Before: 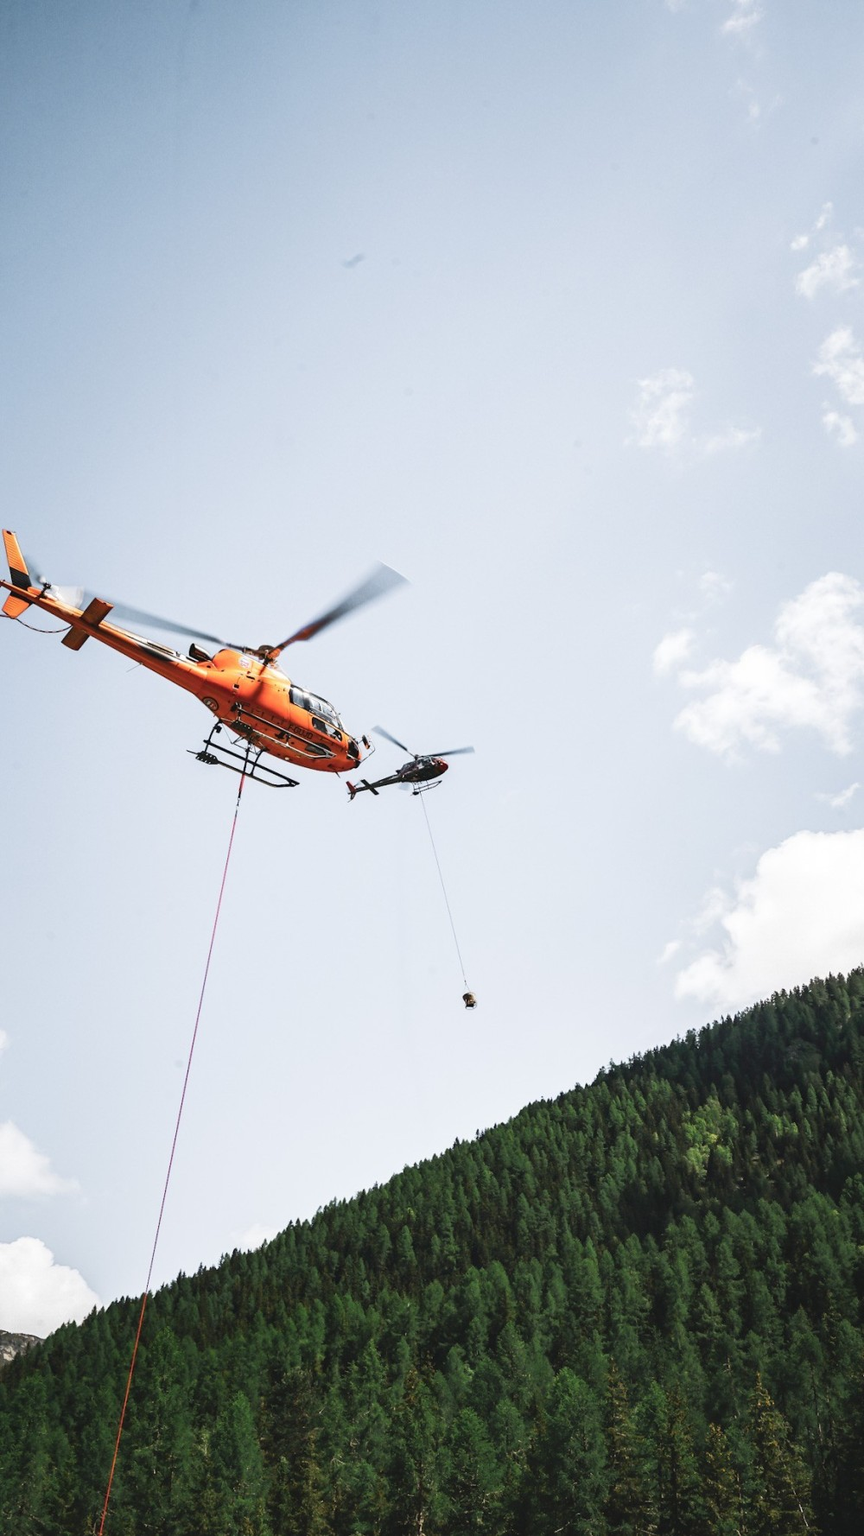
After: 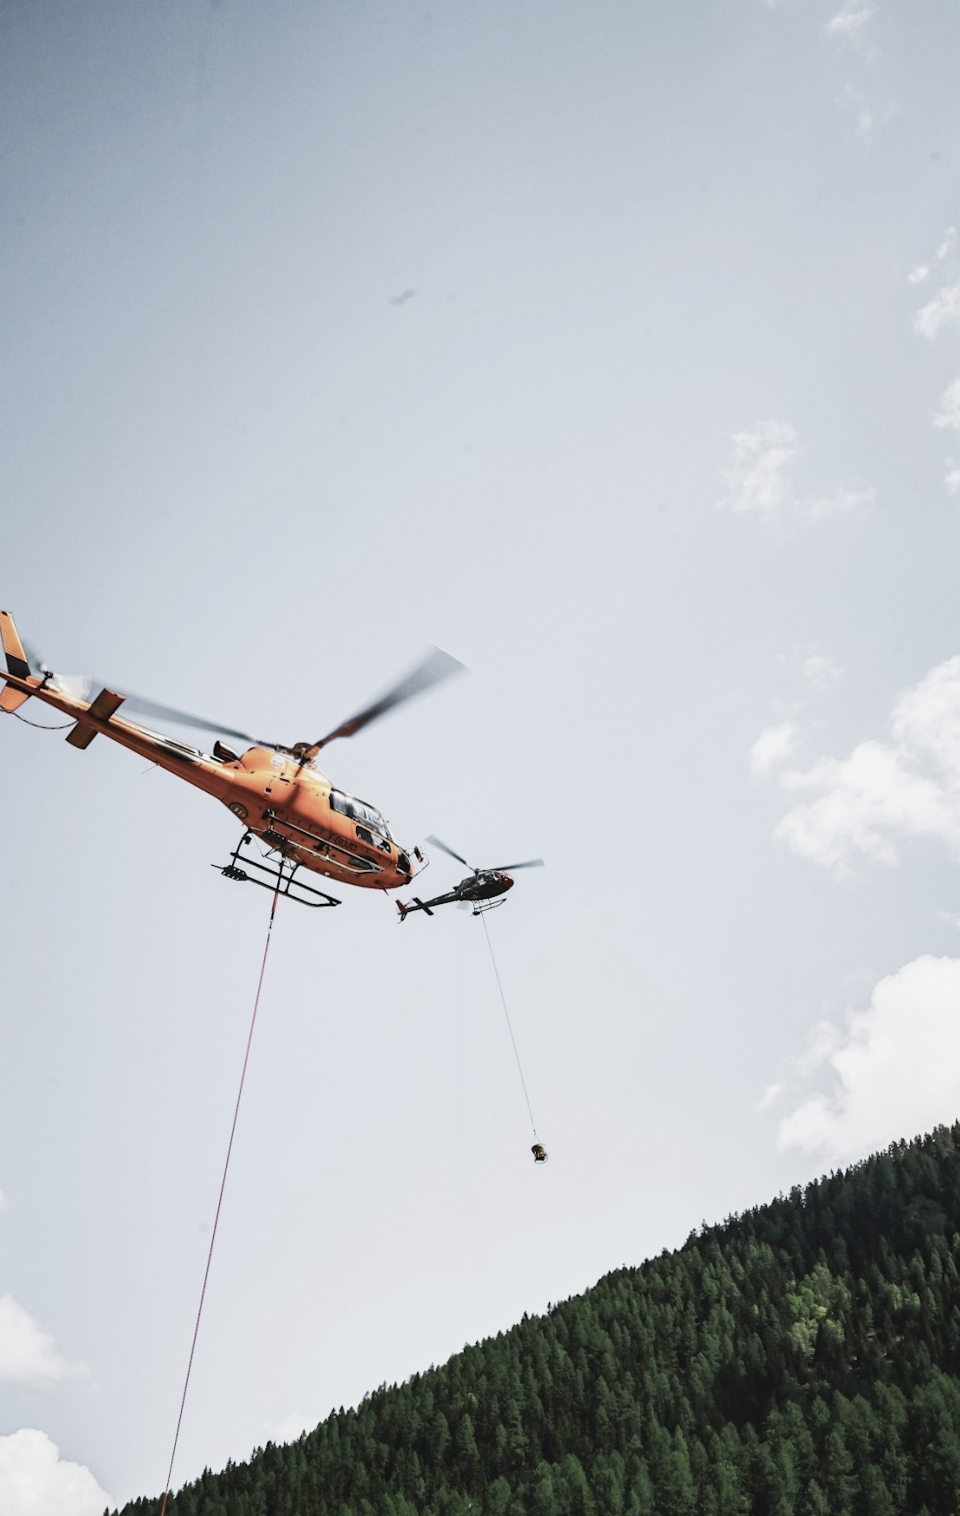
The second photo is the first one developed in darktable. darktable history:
crop and rotate: angle 0.2°, left 0.275%, right 3.127%, bottom 14.18%
exposure: exposure -0.177 EV, compensate highlight preservation false
contrast brightness saturation: contrast 0.1, saturation -0.36
